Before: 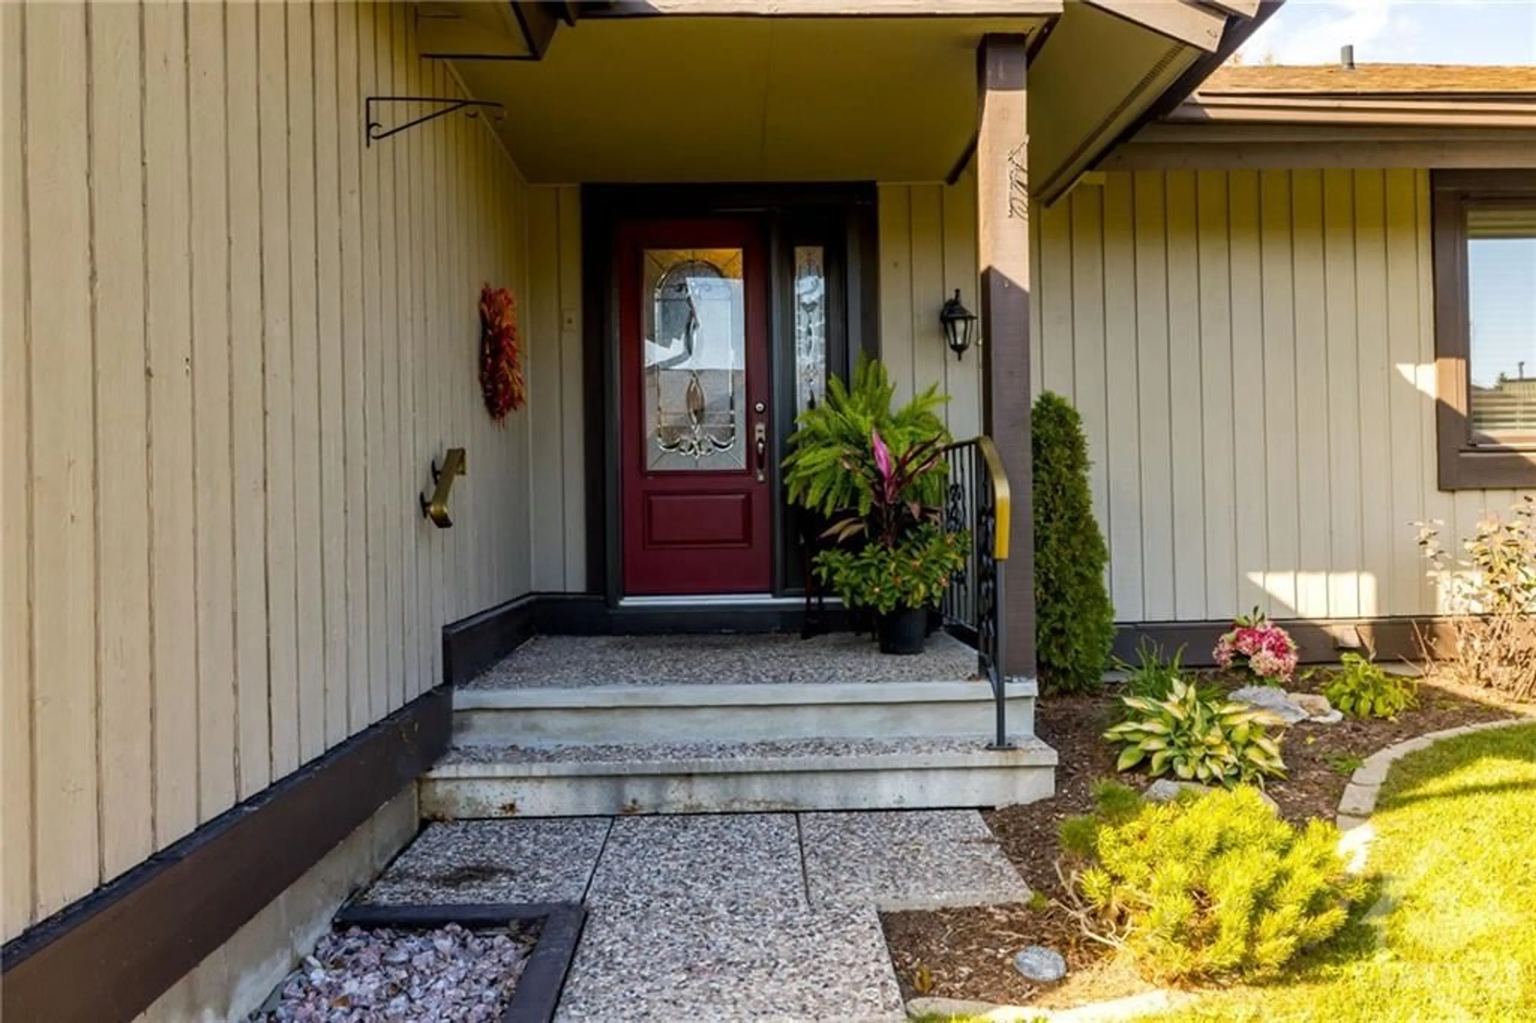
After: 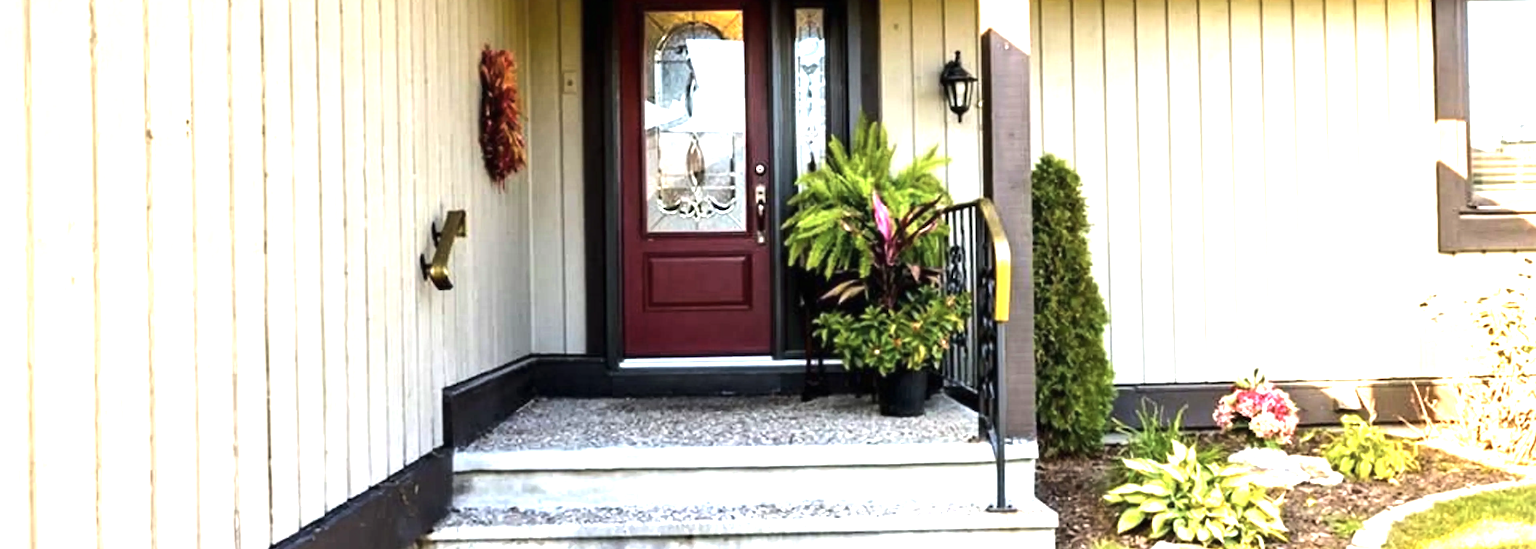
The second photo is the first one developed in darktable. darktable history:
vignetting: fall-off start 100.15%, width/height ratio 1.304
exposure: black level correction 0, exposure 1.46 EV, compensate exposure bias true, compensate highlight preservation false
crop and rotate: top 23.328%, bottom 22.951%
color correction: highlights b* -0.055, saturation 0.849
tone equalizer: -8 EV -0.739 EV, -7 EV -0.712 EV, -6 EV -0.589 EV, -5 EV -0.395 EV, -3 EV 0.368 EV, -2 EV 0.6 EV, -1 EV 0.694 EV, +0 EV 0.766 EV, edges refinement/feathering 500, mask exposure compensation -1.57 EV, preserve details no
